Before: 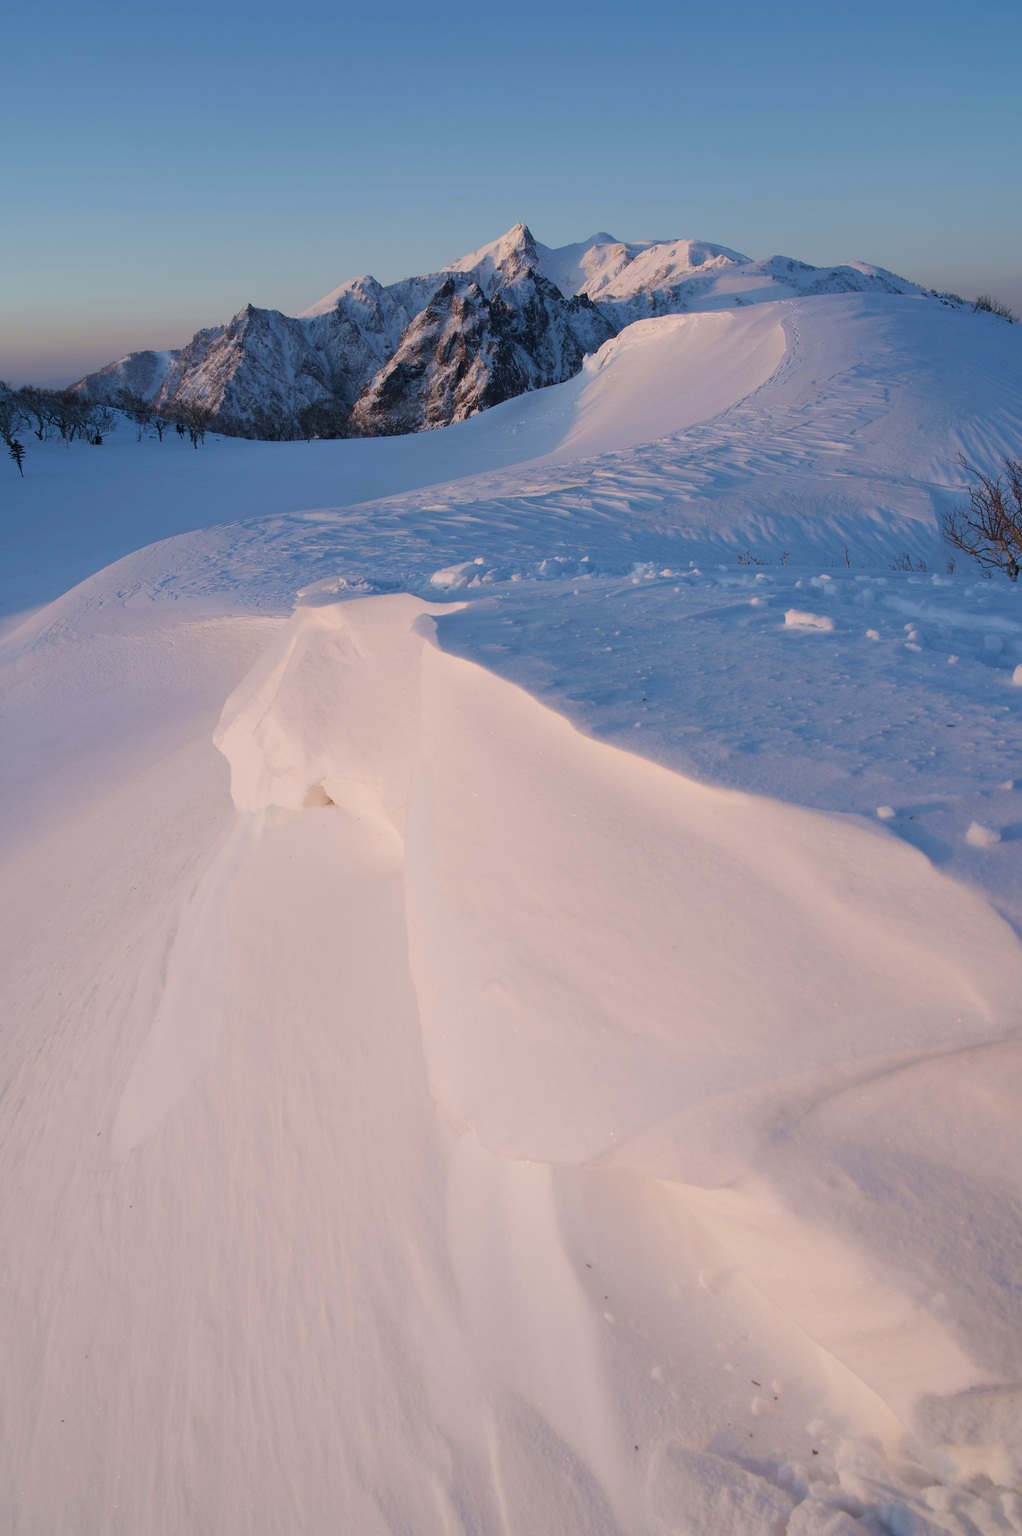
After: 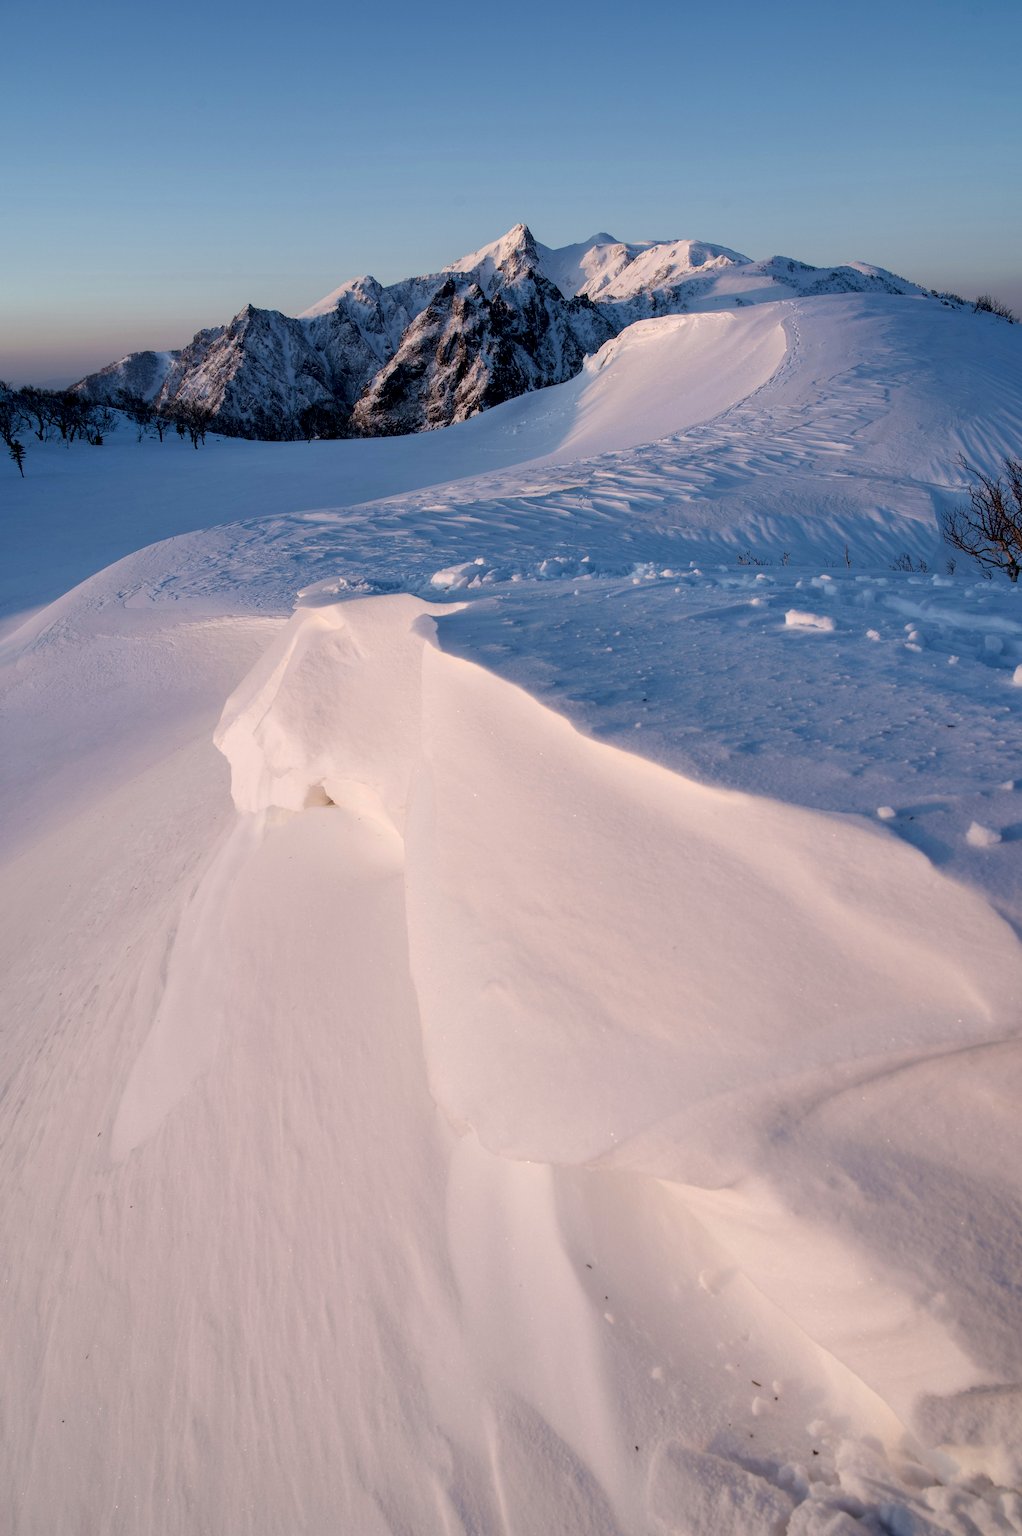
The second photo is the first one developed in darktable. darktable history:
white balance: red 1, blue 1
local contrast: highlights 60%, shadows 60%, detail 160%
